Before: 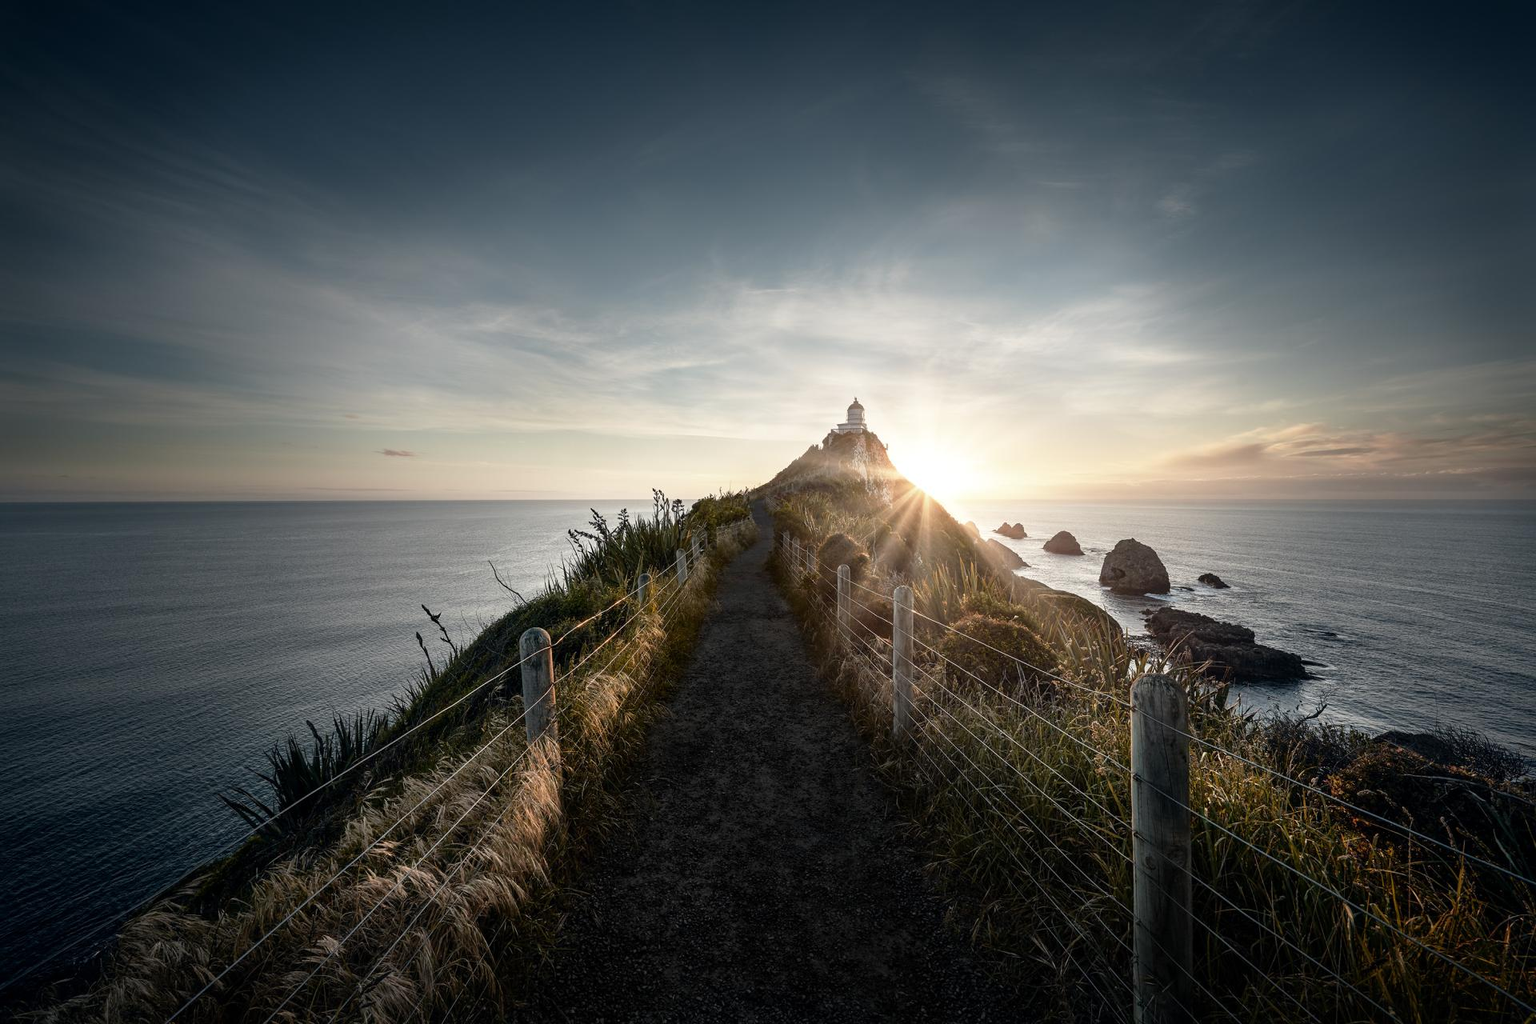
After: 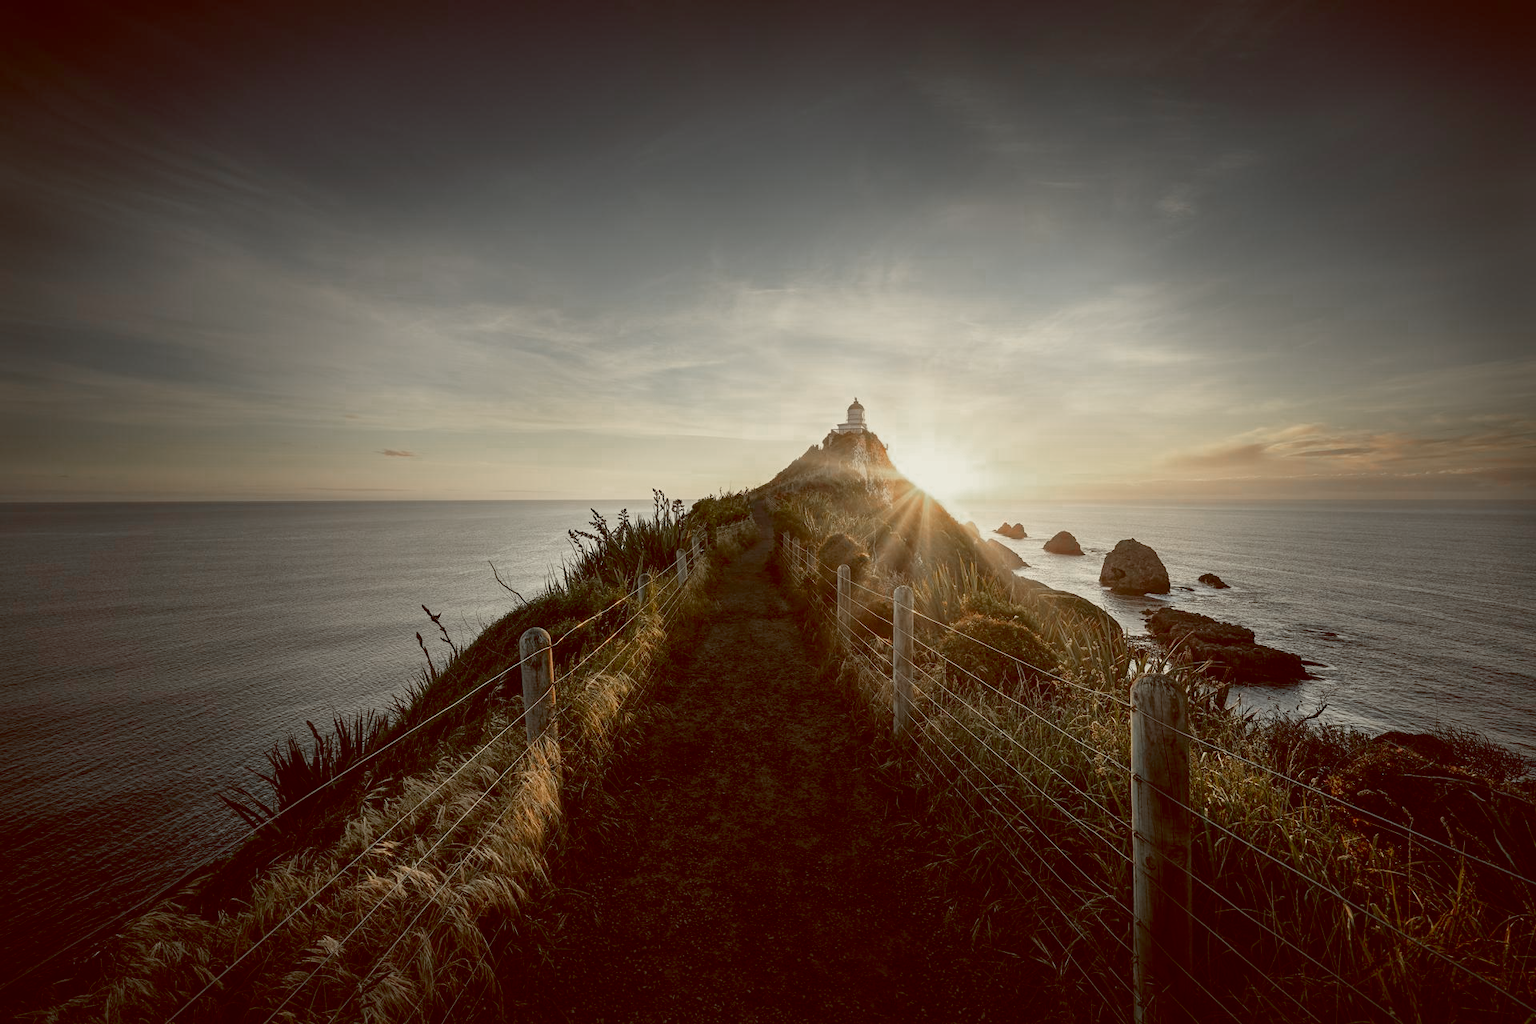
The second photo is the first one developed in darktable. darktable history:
color zones: curves: ch0 [(0, 0.48) (0.209, 0.398) (0.305, 0.332) (0.429, 0.493) (0.571, 0.5) (0.714, 0.5) (0.857, 0.5) (1, 0.48)]; ch1 [(0, 0.736) (0.143, 0.625) (0.225, 0.371) (0.429, 0.256) (0.571, 0.241) (0.714, 0.213) (0.857, 0.48) (1, 0.736)]; ch2 [(0, 0.448) (0.143, 0.498) (0.286, 0.5) (0.429, 0.5) (0.571, 0.5) (0.714, 0.5) (0.857, 0.5) (1, 0.448)]
color balance: lift [1.001, 1.007, 1, 0.993], gamma [1.023, 1.026, 1.01, 0.974], gain [0.964, 1.059, 1.073, 0.927]
